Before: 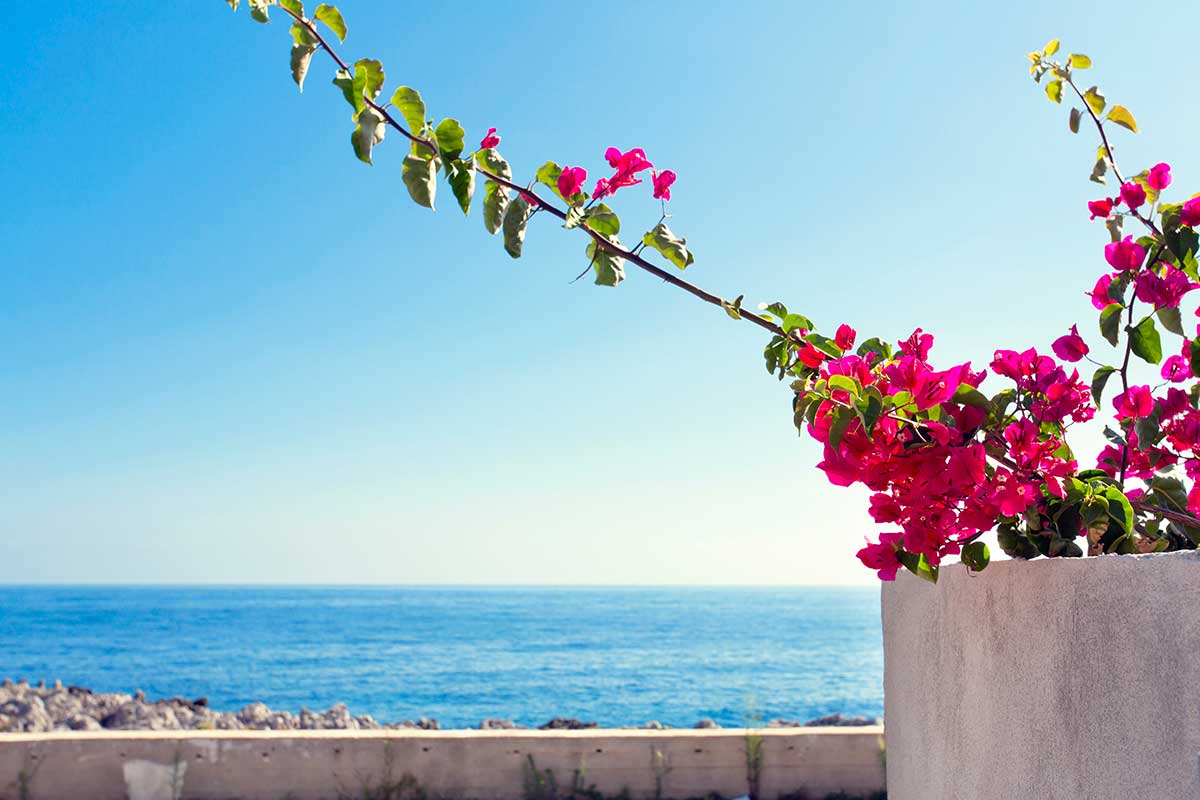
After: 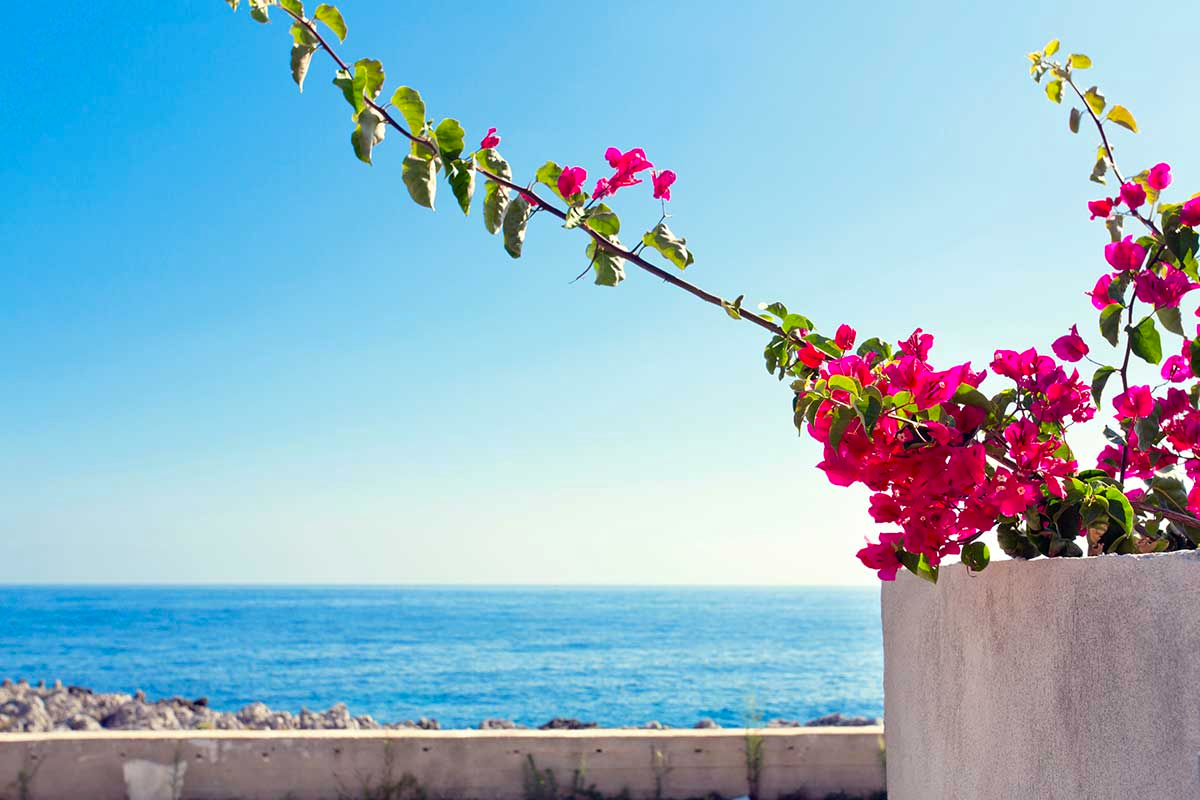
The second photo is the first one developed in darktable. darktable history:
color correction: highlights b* 0.009, saturation 1.06
tone equalizer: edges refinement/feathering 500, mask exposure compensation -1.57 EV, preserve details no
